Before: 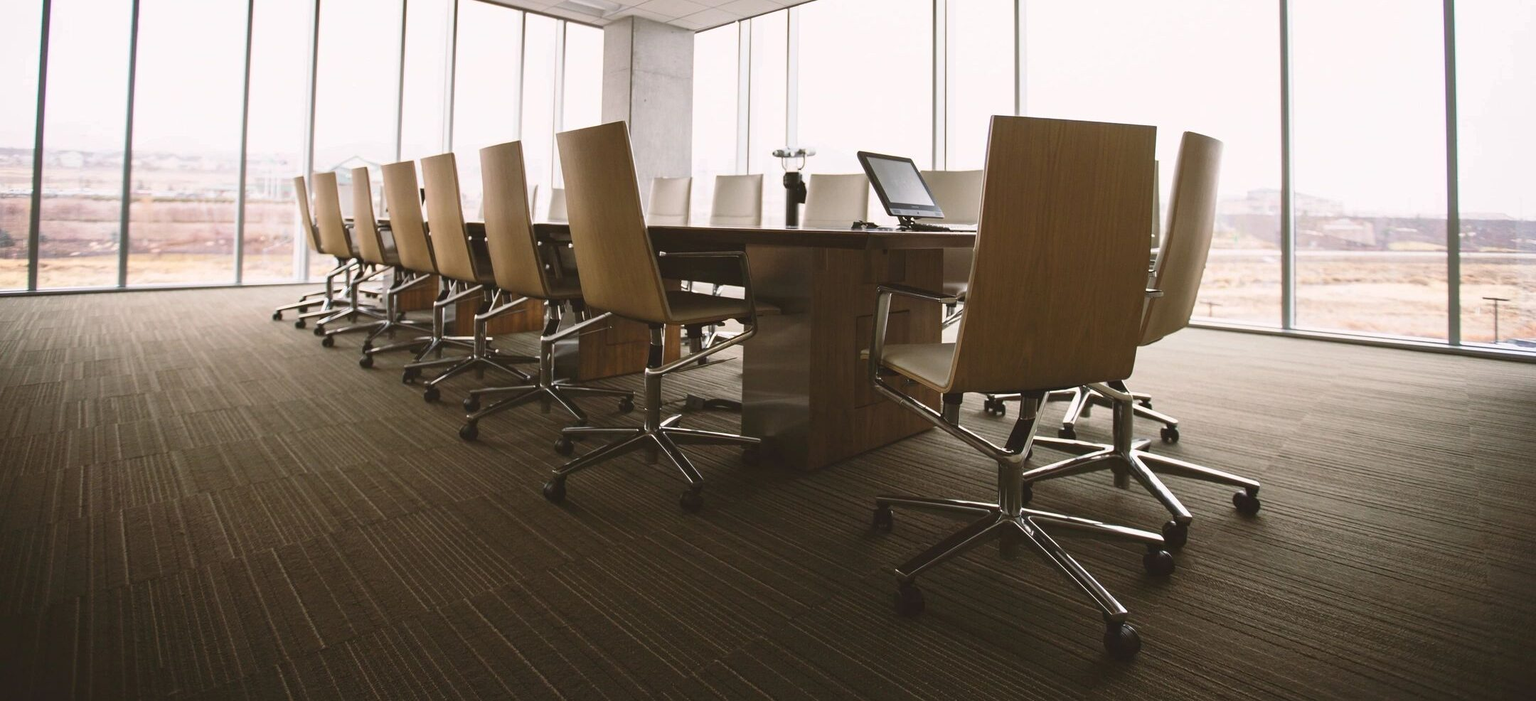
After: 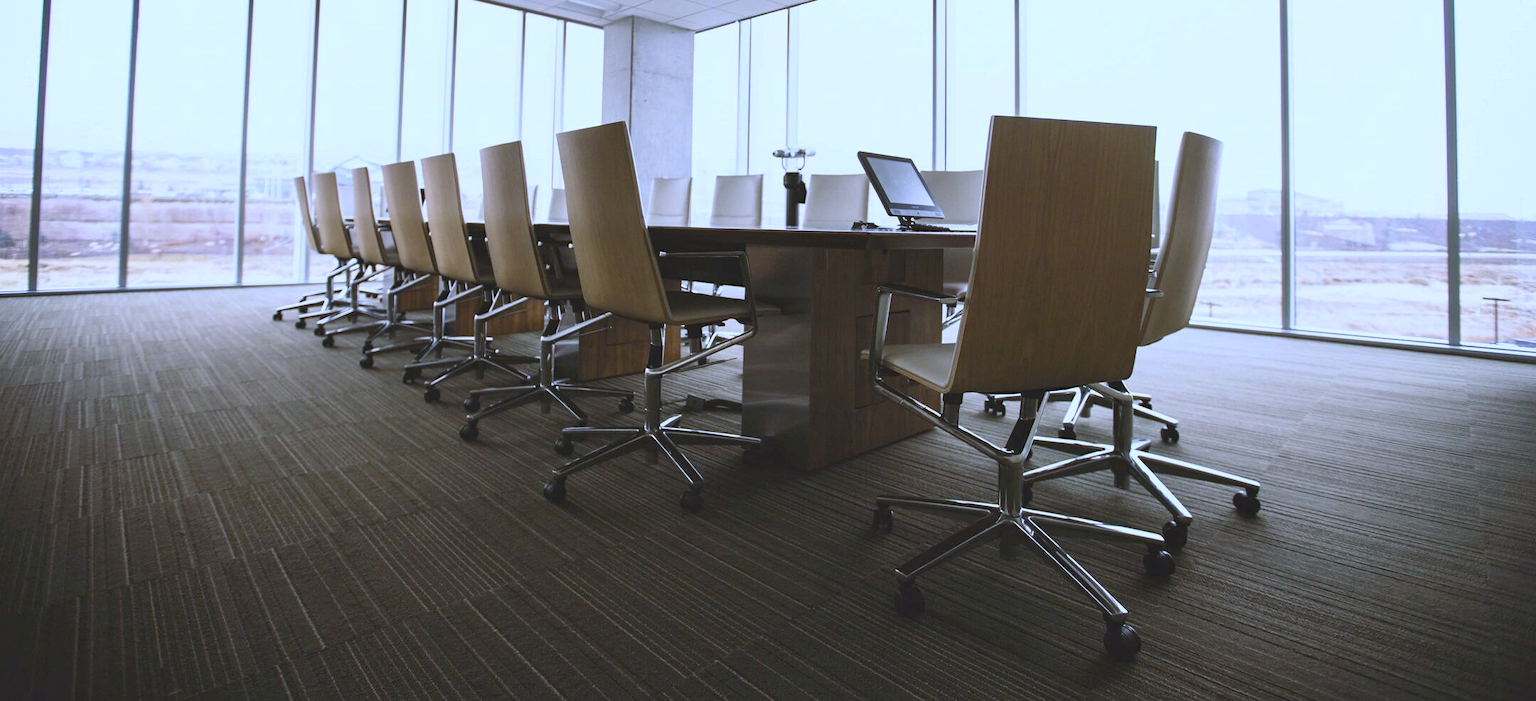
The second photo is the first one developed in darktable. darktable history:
shadows and highlights: shadows 30.86, highlights 0, soften with gaussian
white balance: red 0.871, blue 1.249
